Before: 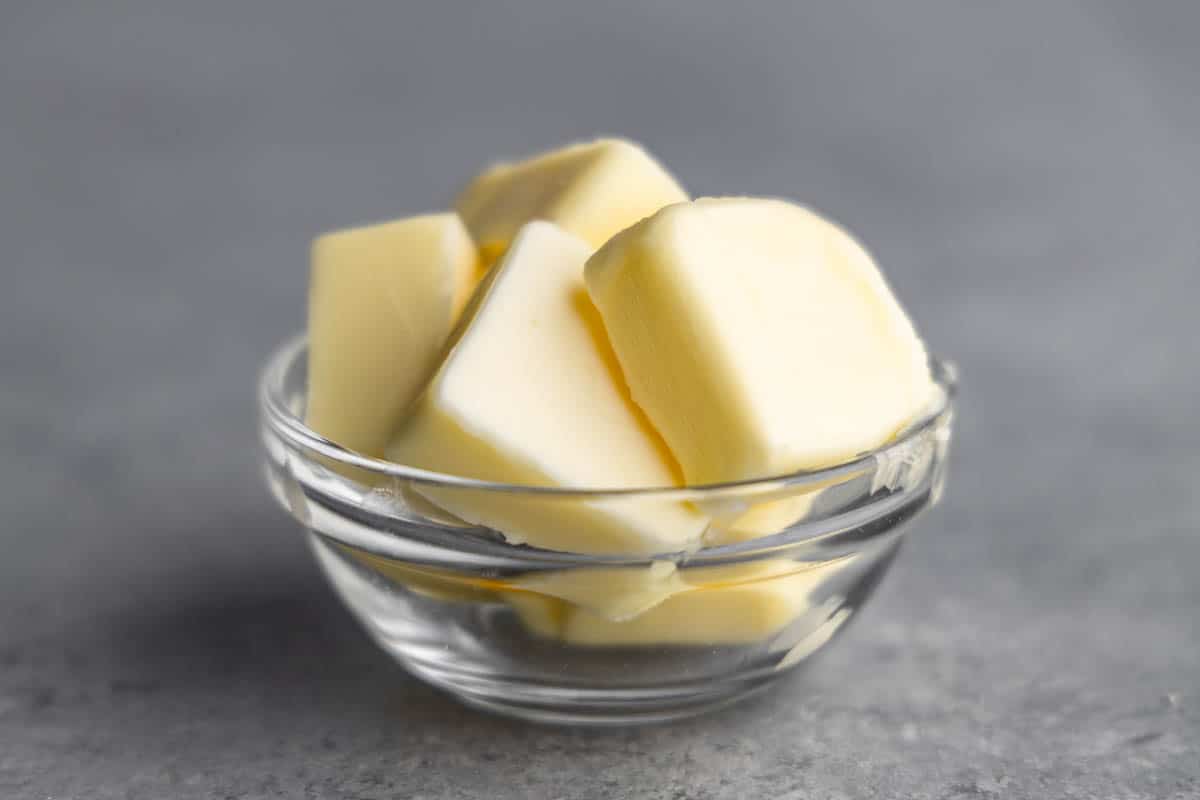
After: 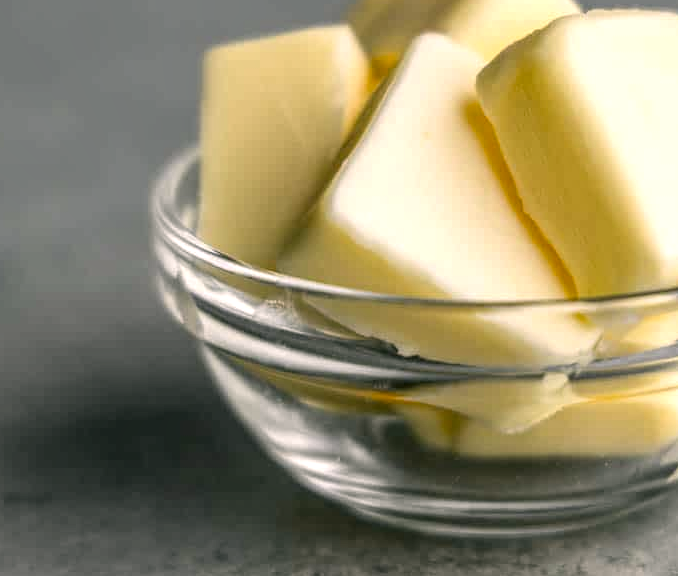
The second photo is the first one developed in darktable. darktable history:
crop: left 9.018%, top 23.611%, right 34.445%, bottom 4.268%
local contrast: detail 144%
color correction: highlights a* 4.65, highlights b* 4.91, shadows a* -7.94, shadows b* 4.54
